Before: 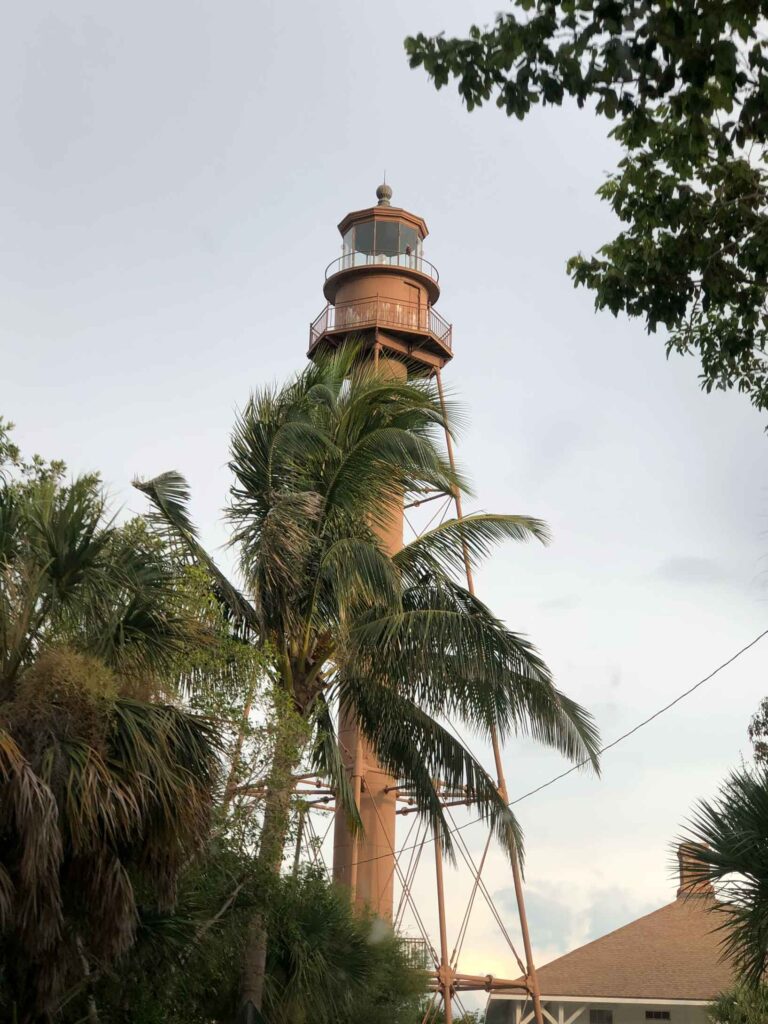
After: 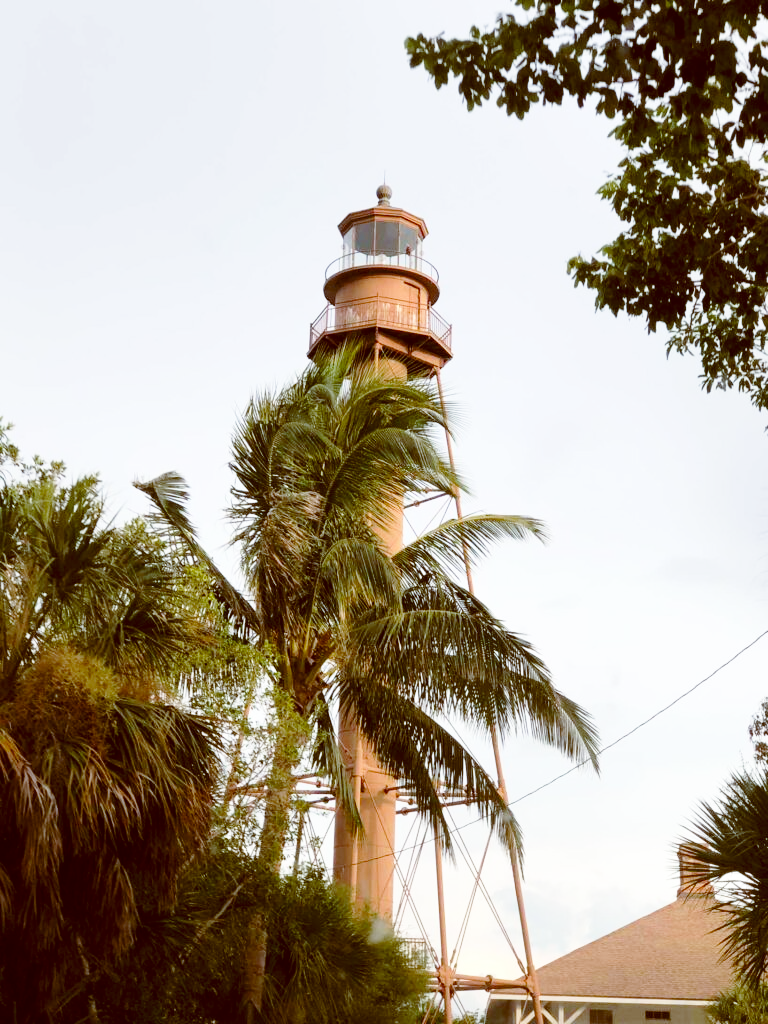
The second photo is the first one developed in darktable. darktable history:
base curve: curves: ch0 [(0, 0) (0.028, 0.03) (0.121, 0.232) (0.46, 0.748) (0.859, 0.968) (1, 1)], preserve colors none
color balance: lift [1, 1.015, 1.004, 0.985], gamma [1, 0.958, 0.971, 1.042], gain [1, 0.956, 0.977, 1.044]
